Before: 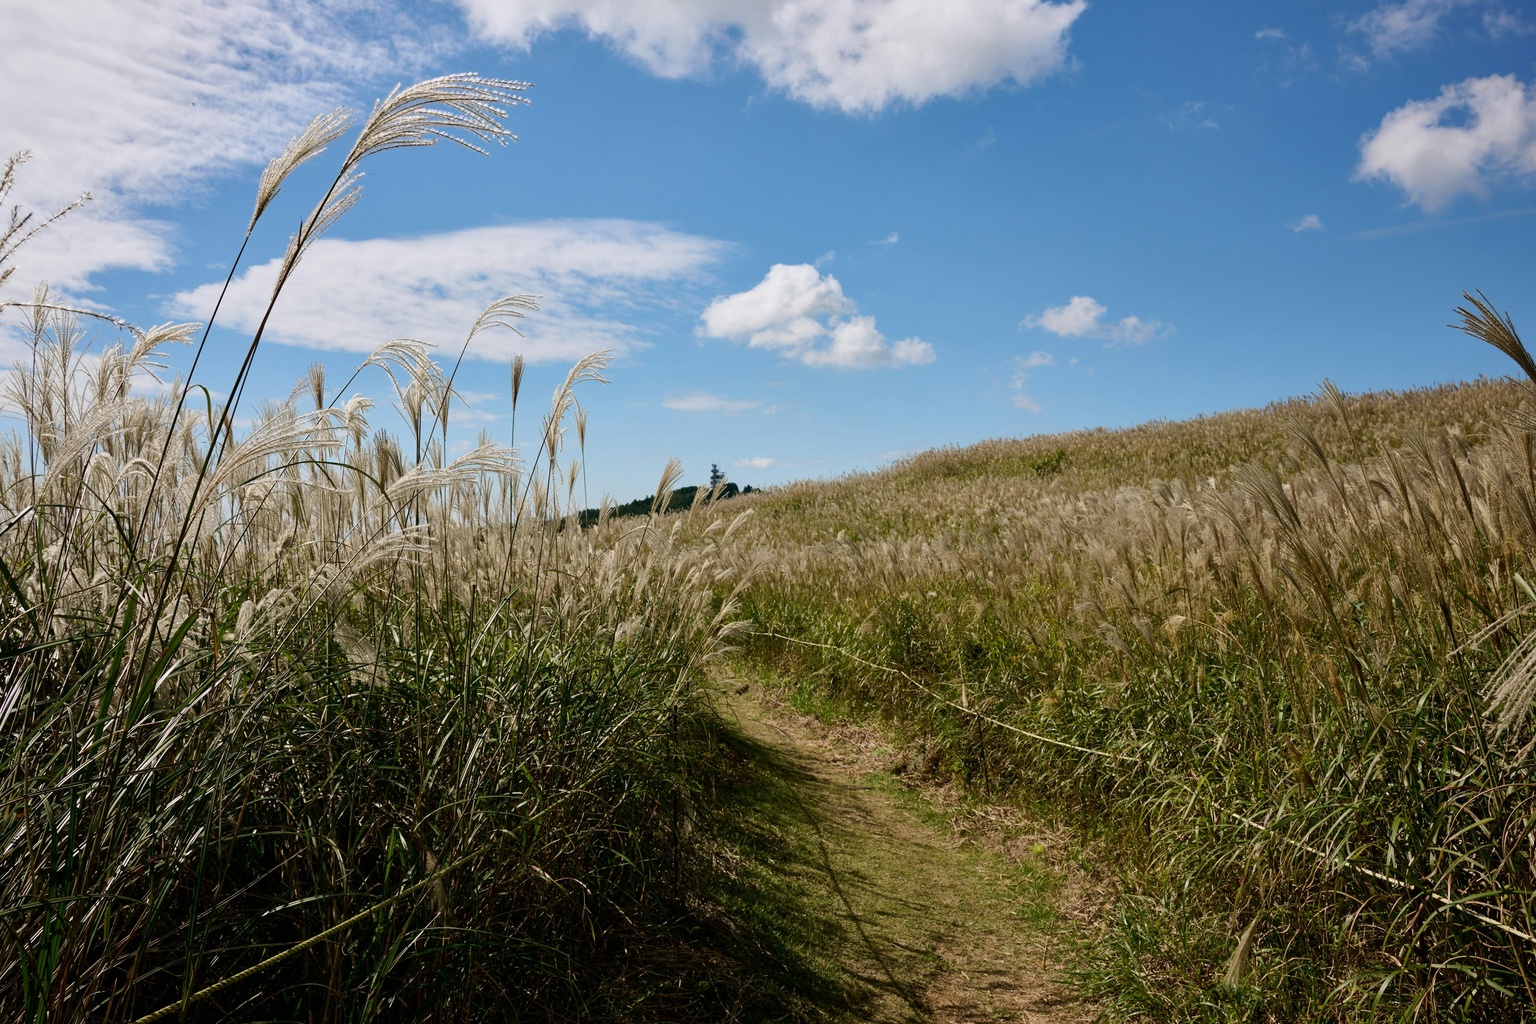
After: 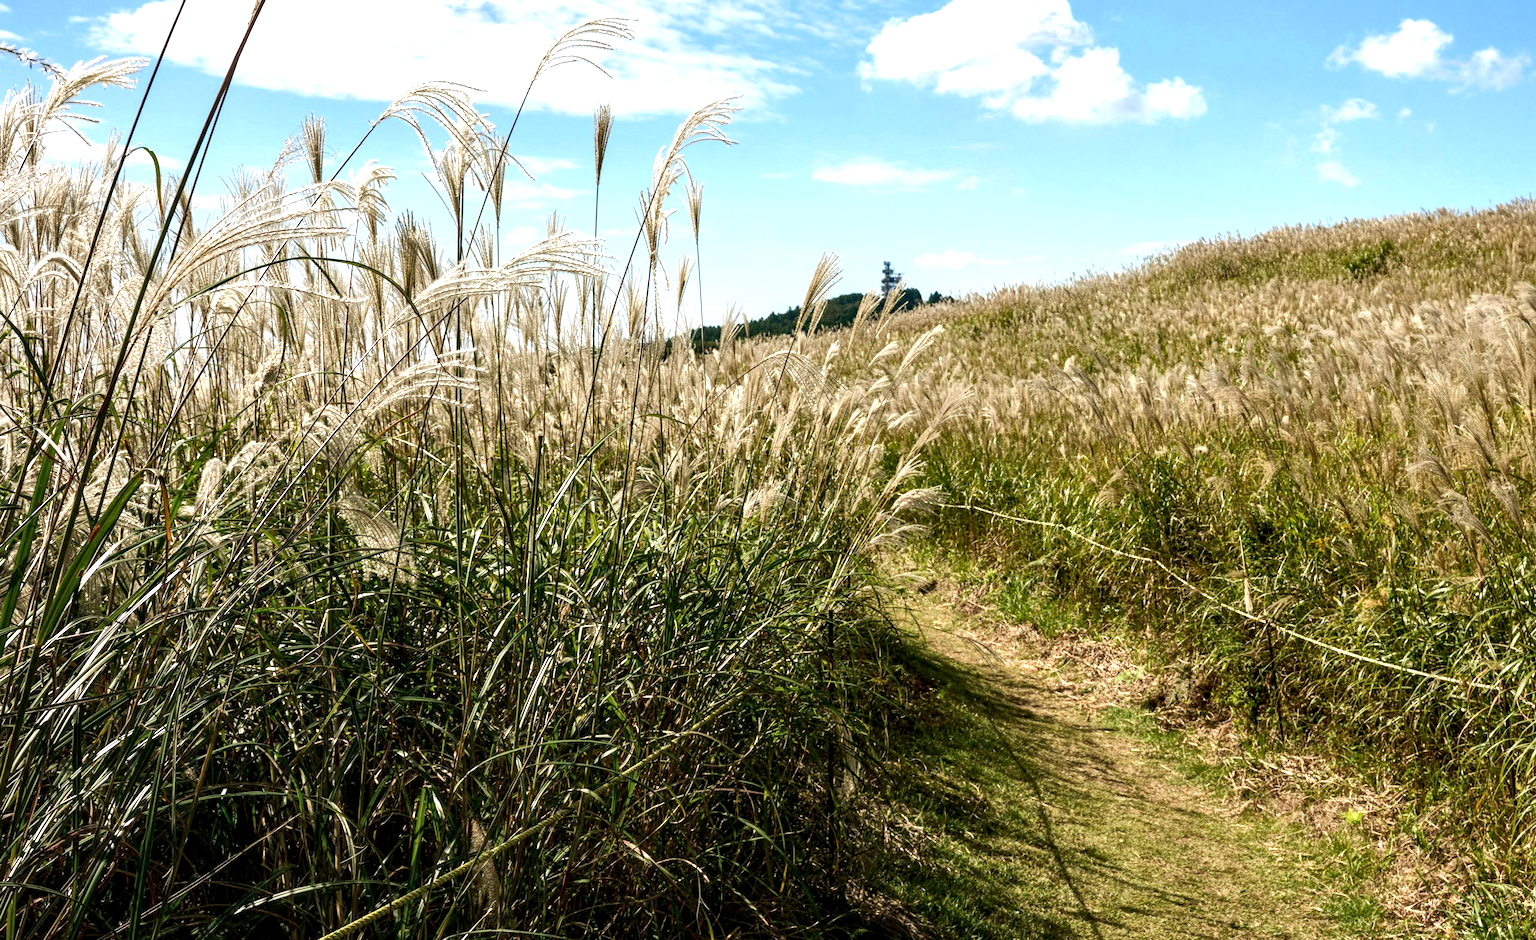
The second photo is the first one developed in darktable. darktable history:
local contrast: highlights 40%, shadows 60%, detail 136%, midtone range 0.514
crop: left 6.488%, top 27.668%, right 24.183%, bottom 8.656%
exposure: black level correction 0, exposure 1 EV, compensate highlight preservation false
